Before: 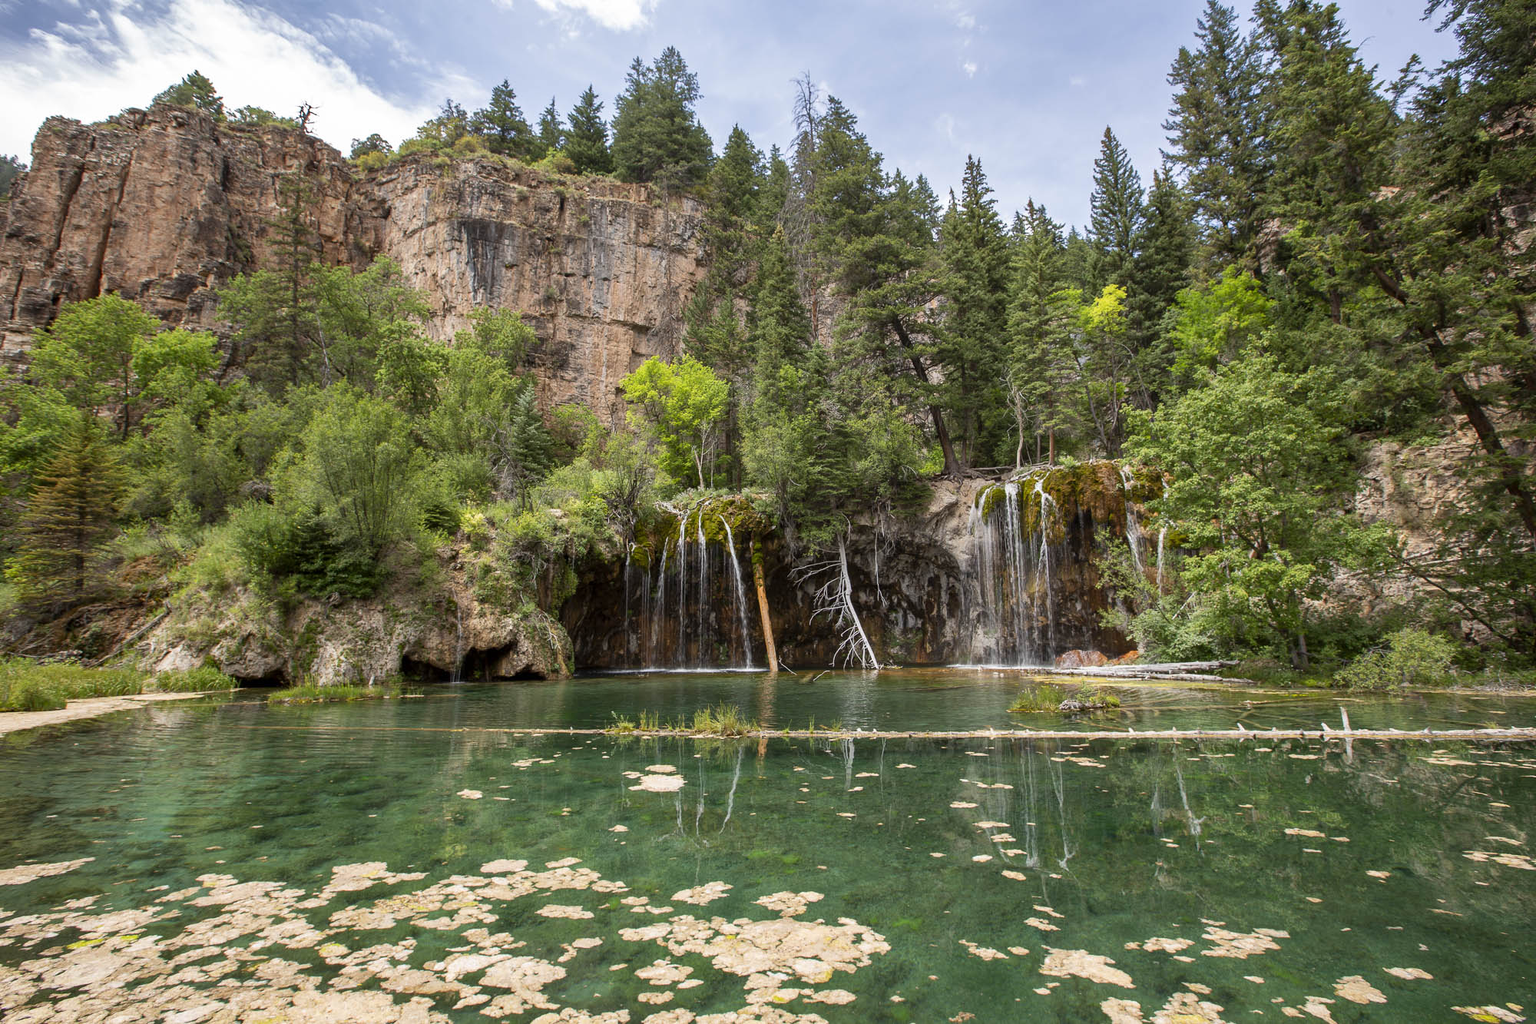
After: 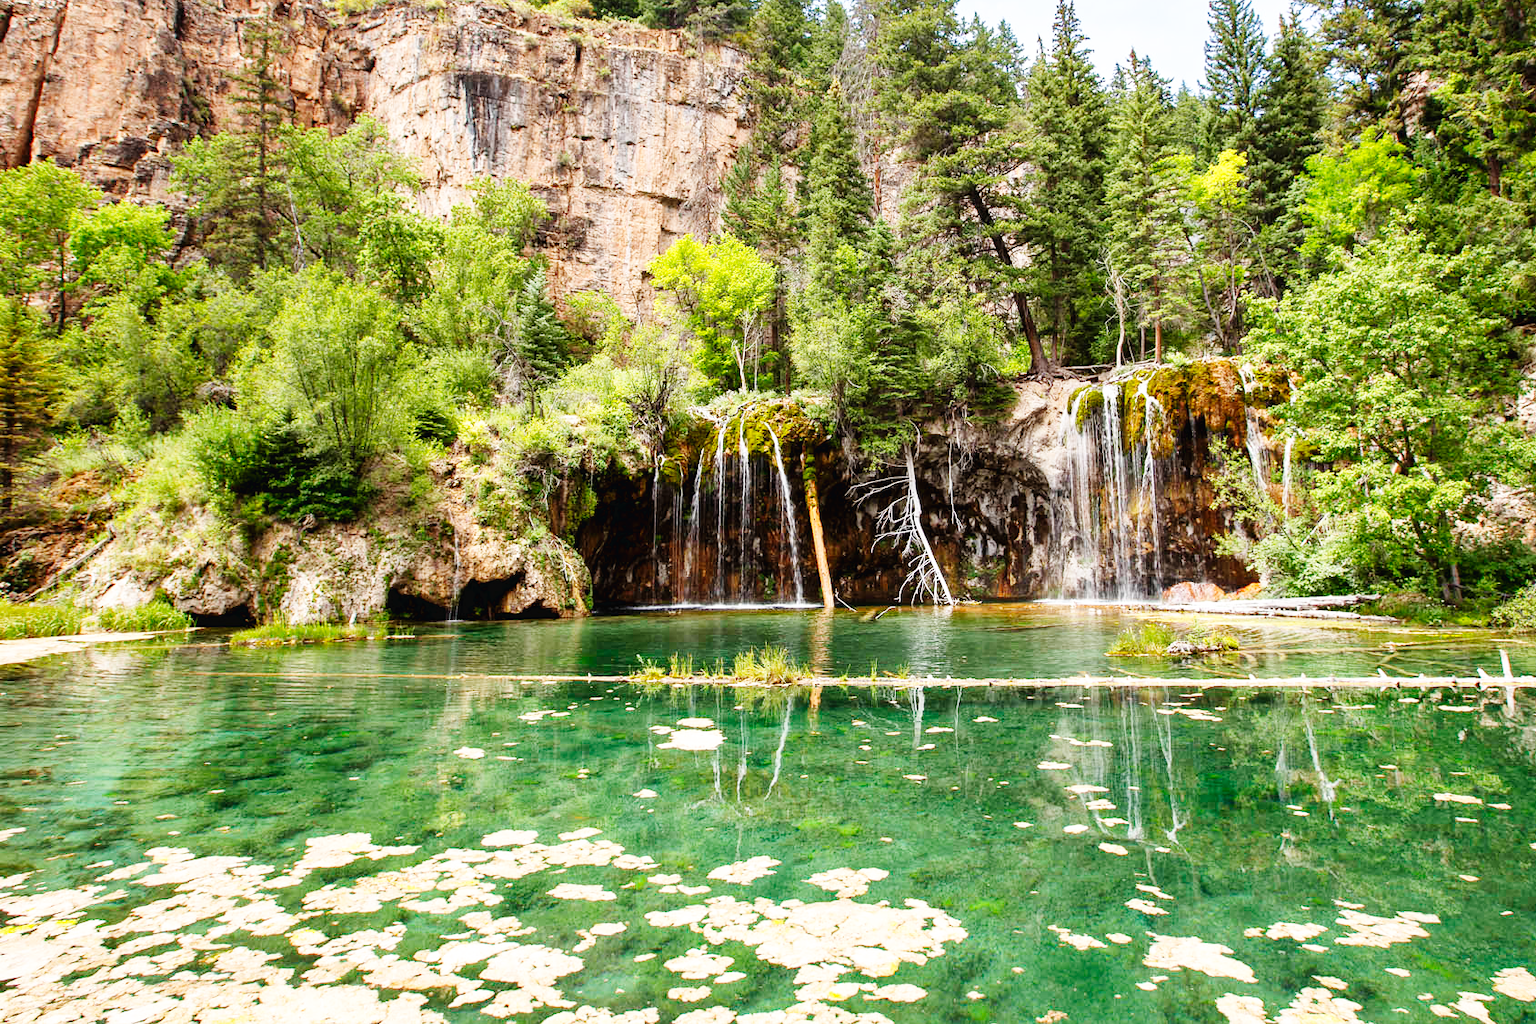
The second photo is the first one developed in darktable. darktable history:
base curve: curves: ch0 [(0, 0.003) (0.001, 0.002) (0.006, 0.004) (0.02, 0.022) (0.048, 0.086) (0.094, 0.234) (0.162, 0.431) (0.258, 0.629) (0.385, 0.8) (0.548, 0.918) (0.751, 0.988) (1, 1)], preserve colors none
crop and rotate: left 4.842%, top 15.51%, right 10.668%
